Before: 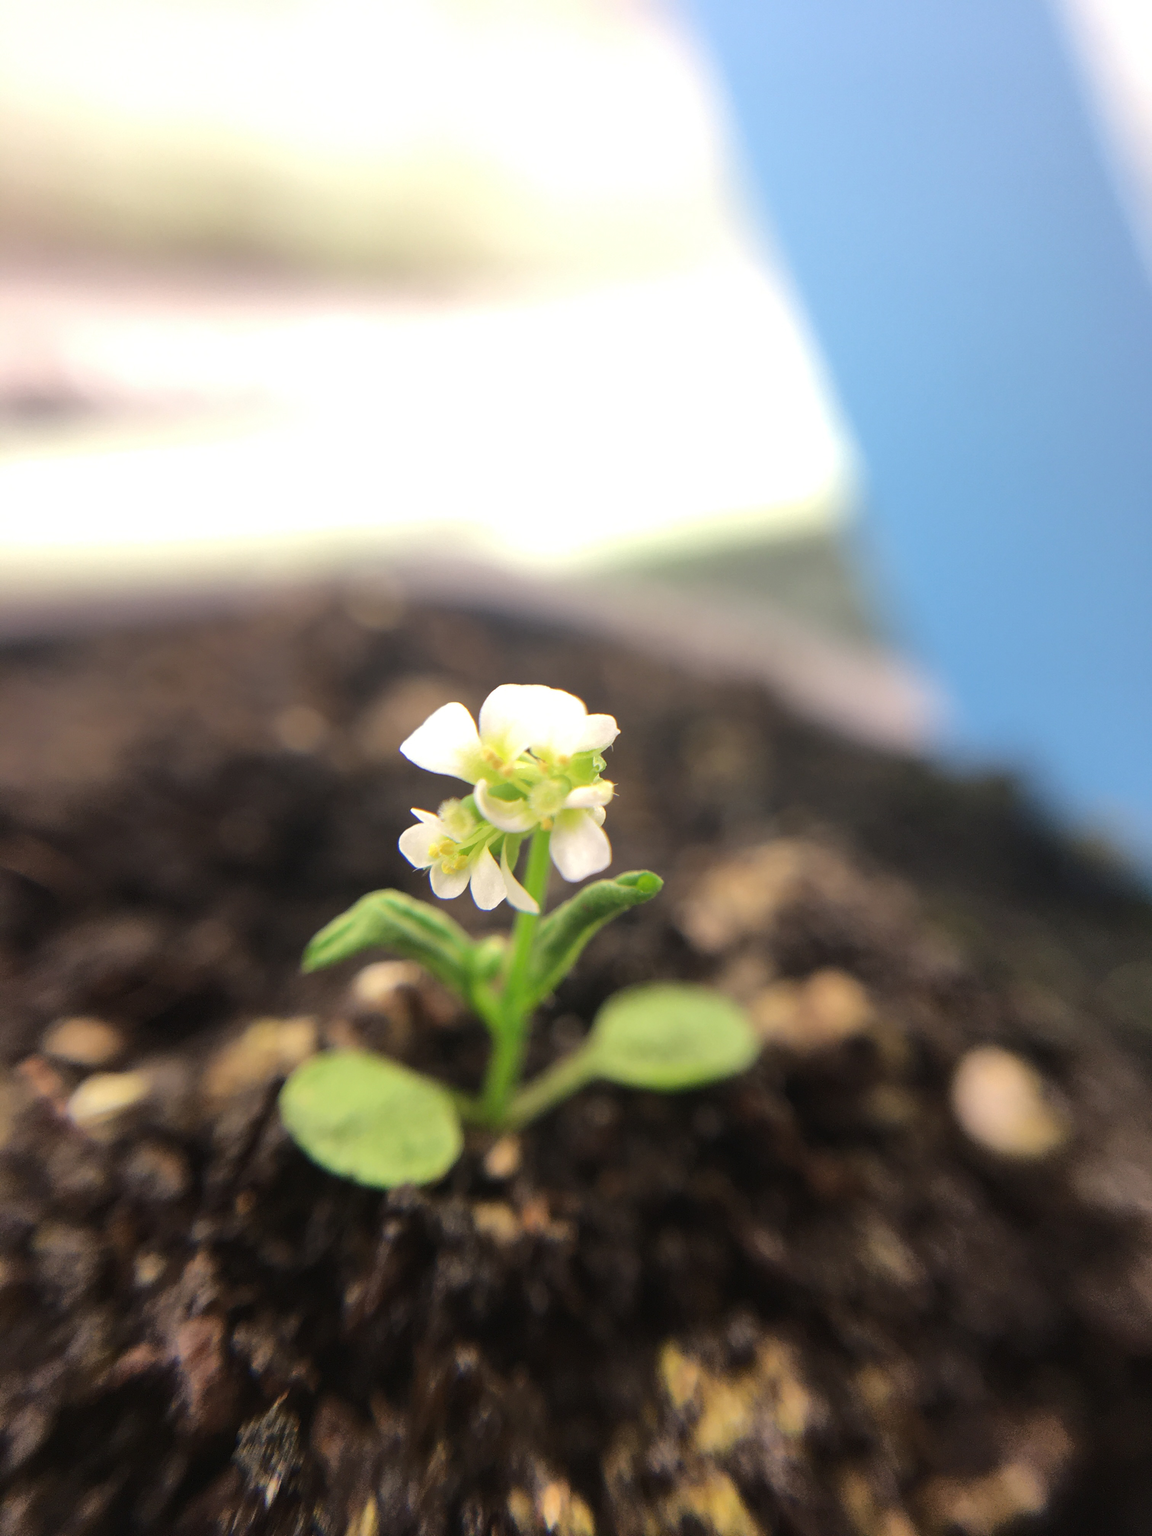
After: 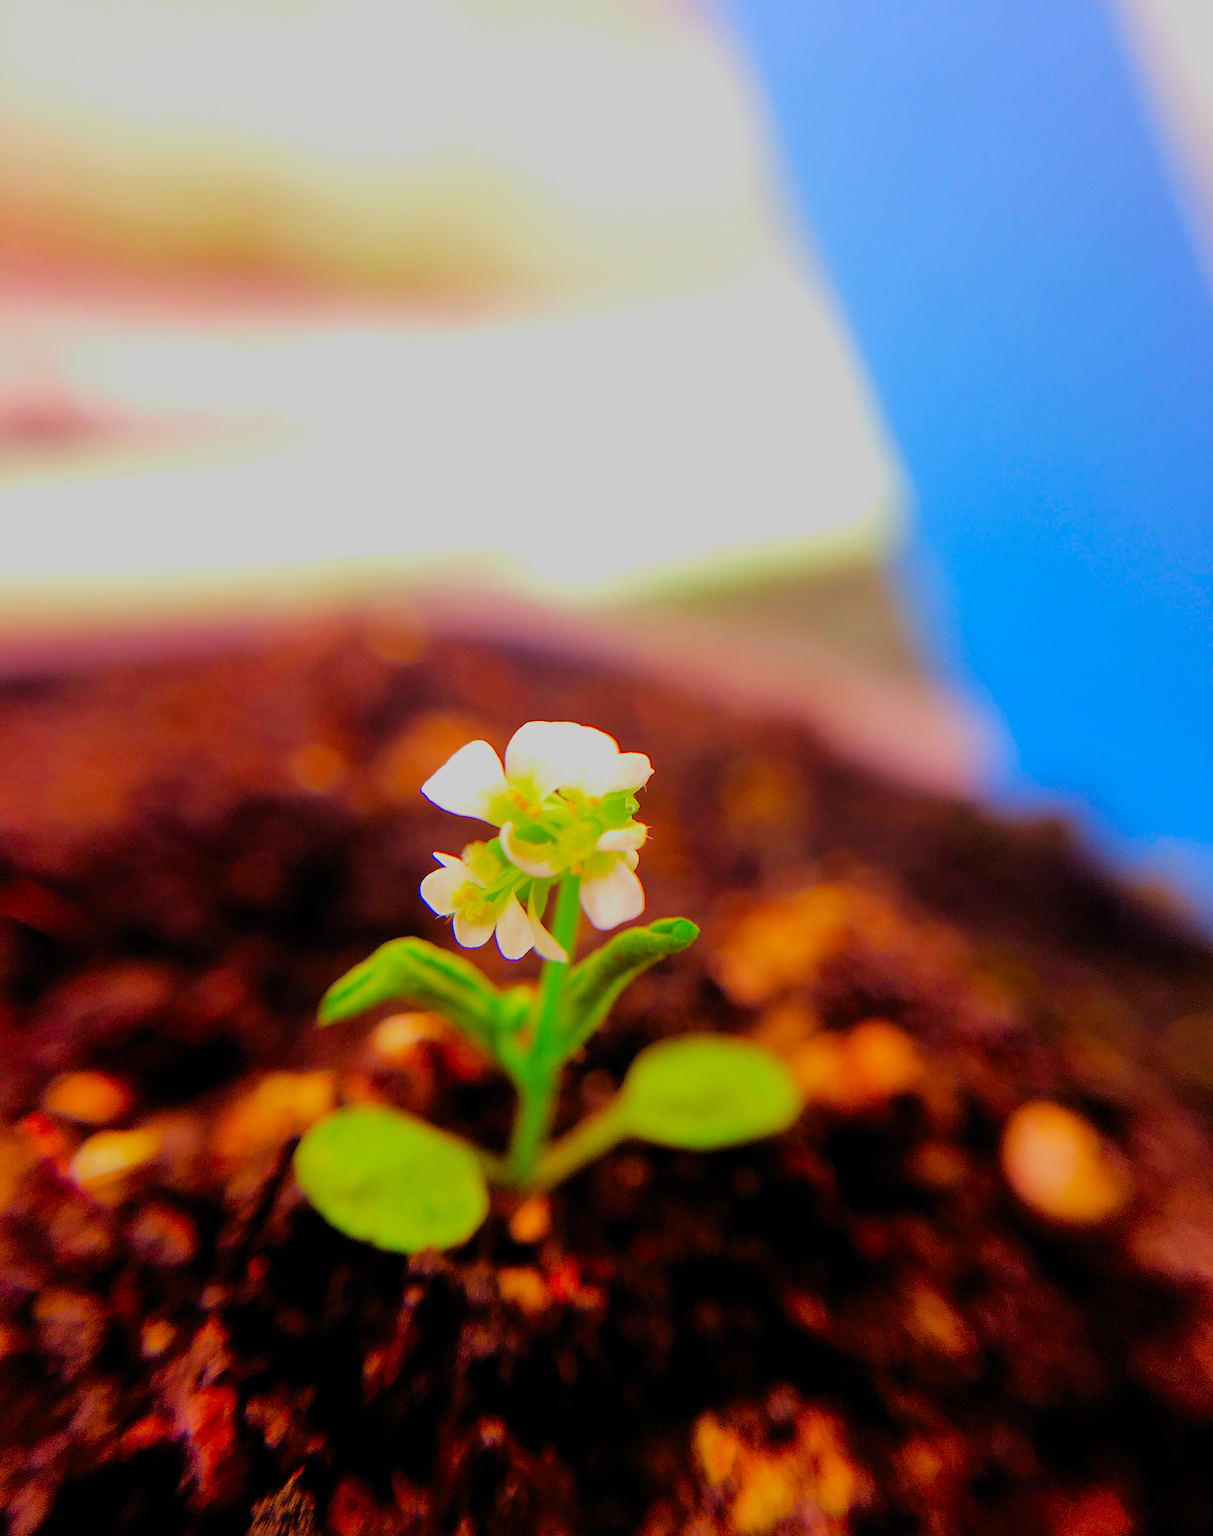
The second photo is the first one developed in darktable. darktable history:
color correction: saturation 2.15
sharpen: on, module defaults
rgb levels: mode RGB, independent channels, levels [[0, 0.474, 1], [0, 0.5, 1], [0, 0.5, 1]]
filmic rgb: black relative exposure -4.4 EV, white relative exposure 5 EV, threshold 3 EV, hardness 2.23, latitude 40.06%, contrast 1.15, highlights saturation mix 10%, shadows ↔ highlights balance 1.04%, preserve chrominance RGB euclidean norm (legacy), color science v4 (2020), enable highlight reconstruction true
crop and rotate: top 0%, bottom 5.097%
